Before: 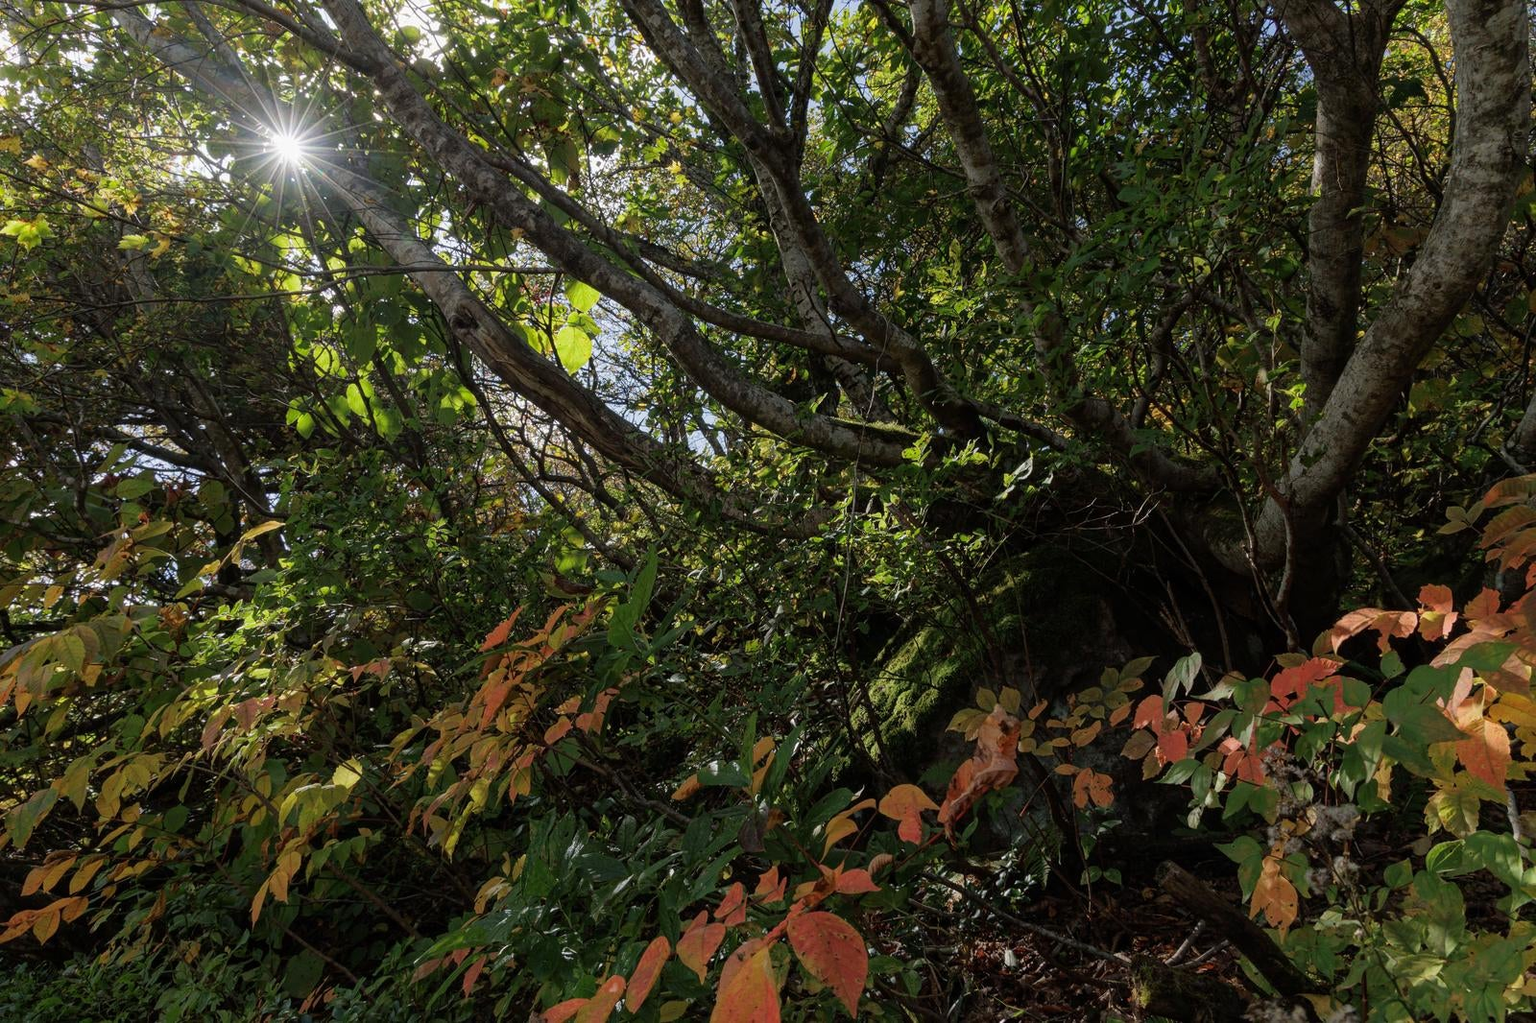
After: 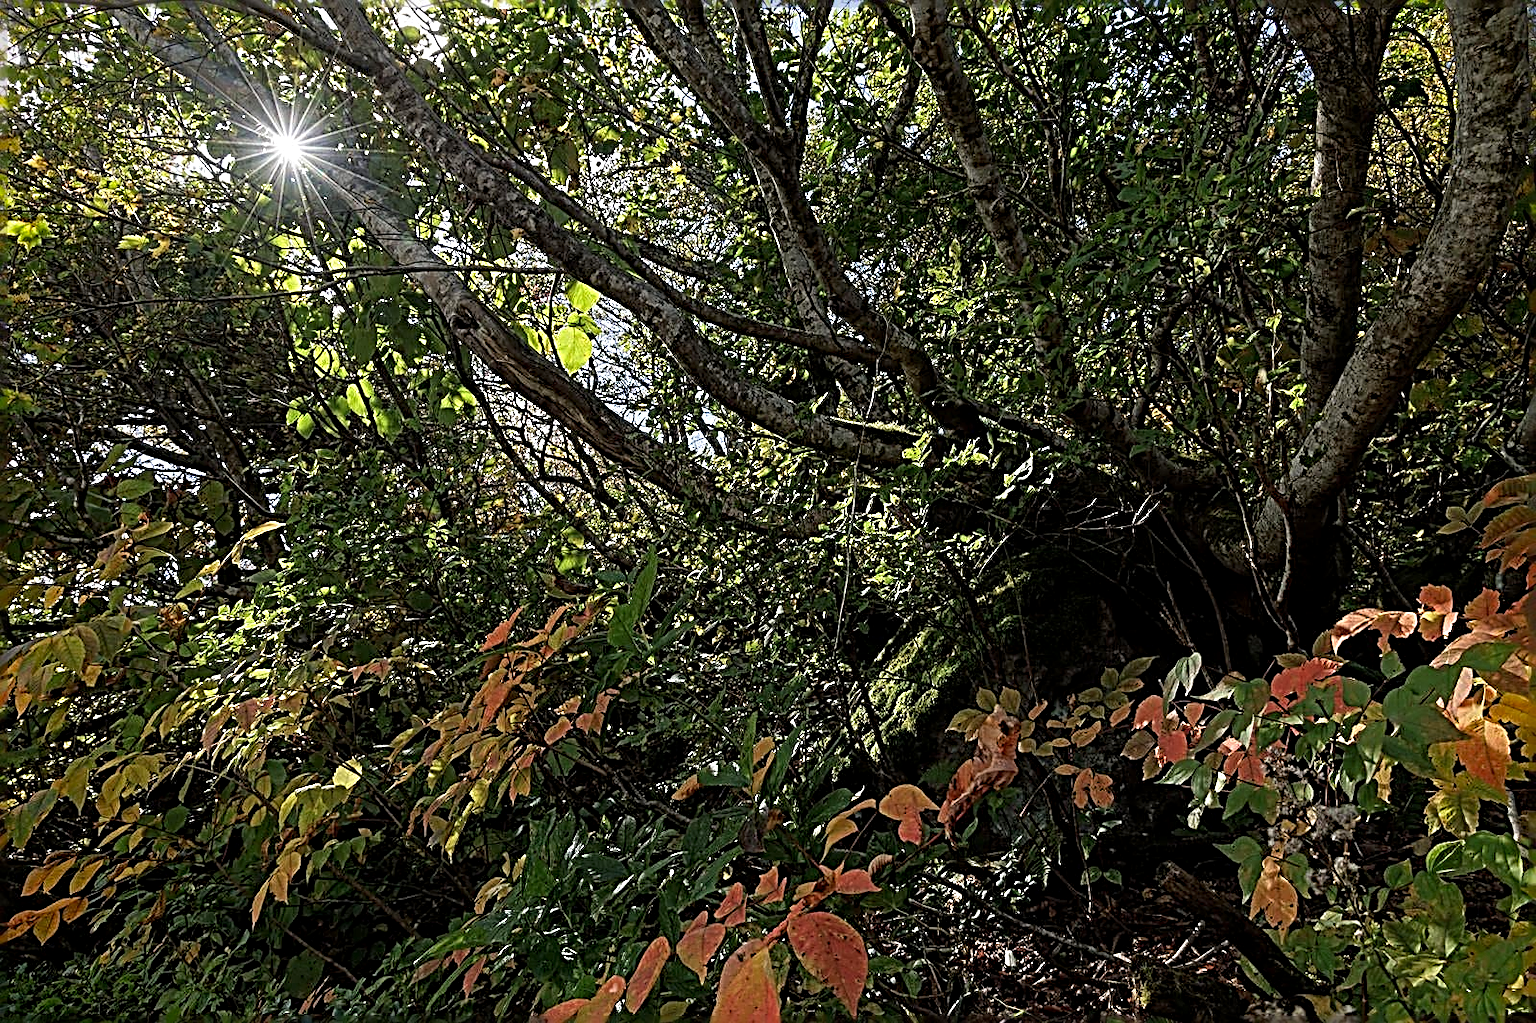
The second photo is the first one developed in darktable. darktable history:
sharpen: radius 3.173, amount 1.745
exposure: black level correction 0.002, exposure 0.145 EV, compensate exposure bias true, compensate highlight preservation false
vignetting: fall-off radius 60.77%, saturation 0.371
